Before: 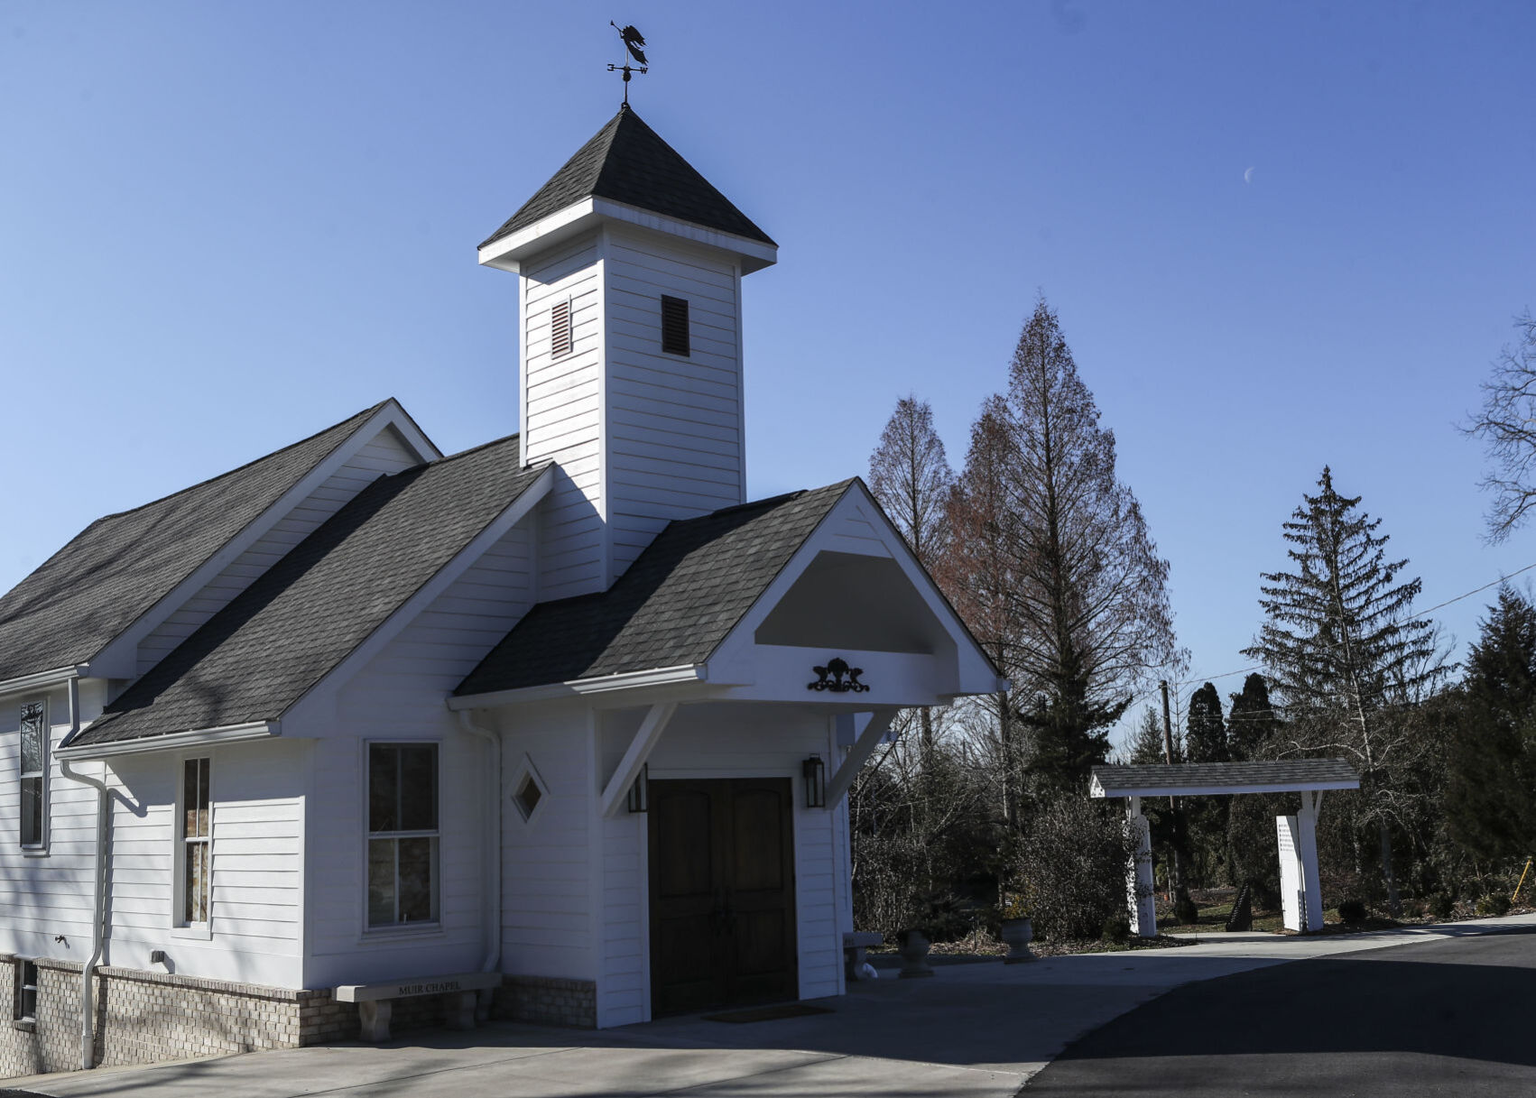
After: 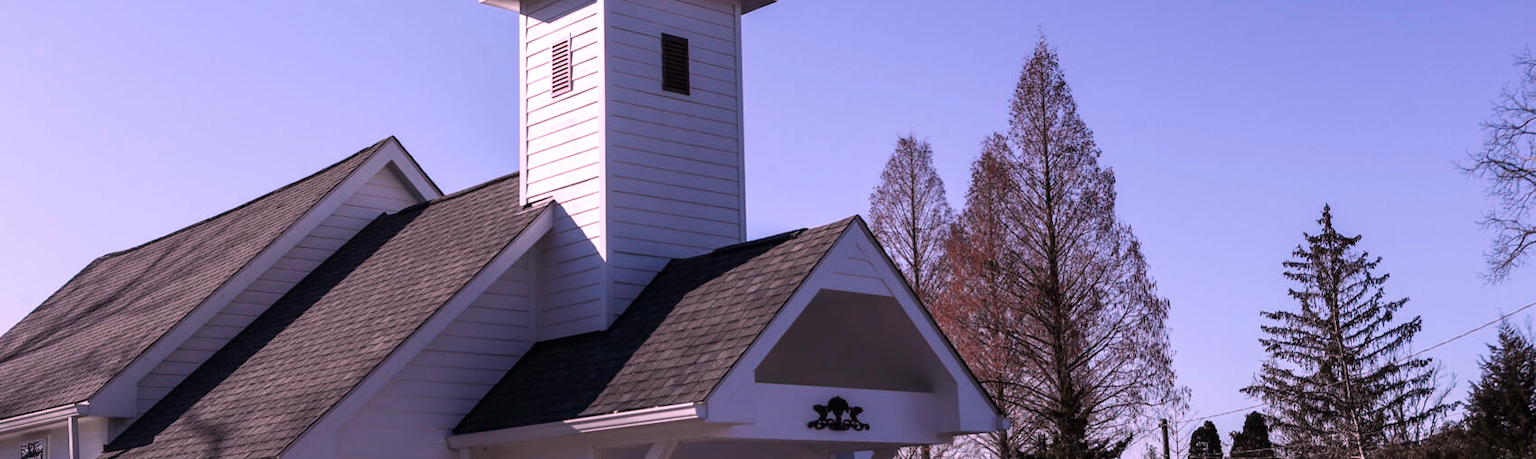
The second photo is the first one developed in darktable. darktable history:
crop and rotate: top 23.84%, bottom 34.294%
white balance: red 1.188, blue 1.11
vignetting: fall-off start 100%, brightness -0.406, saturation -0.3, width/height ratio 1.324, dithering 8-bit output, unbound false
